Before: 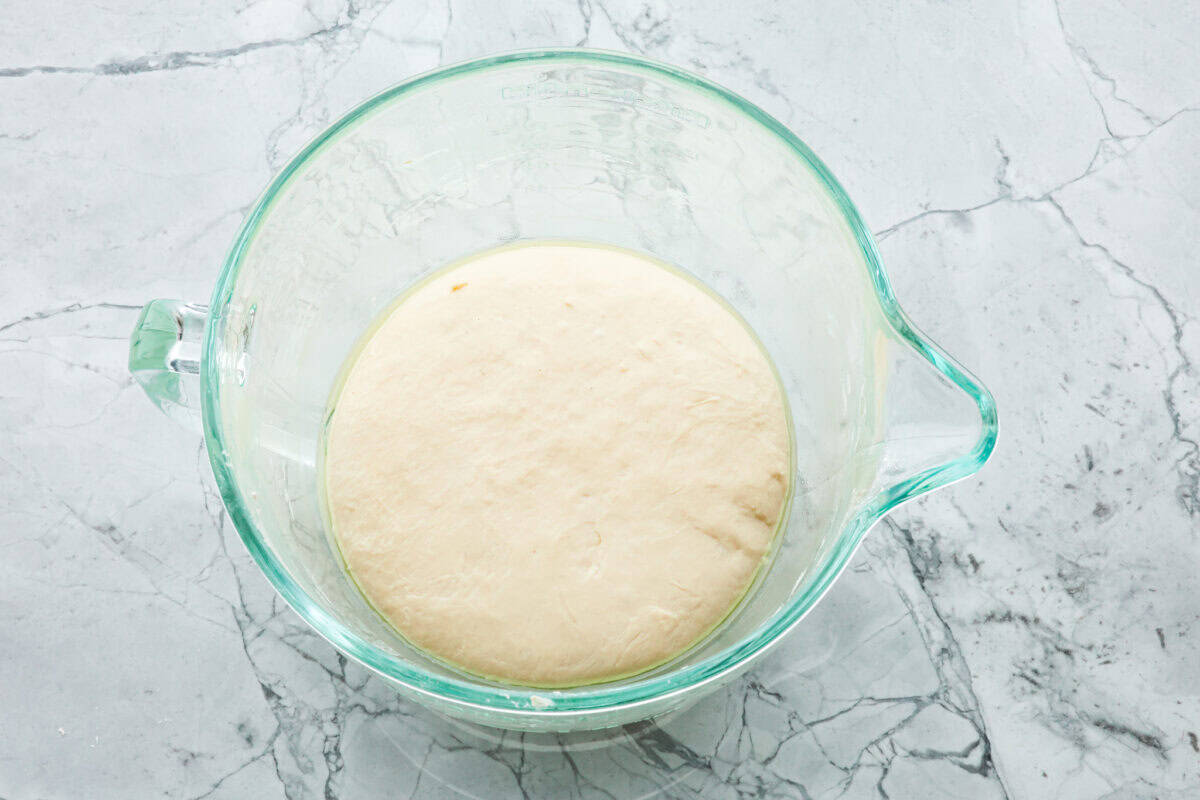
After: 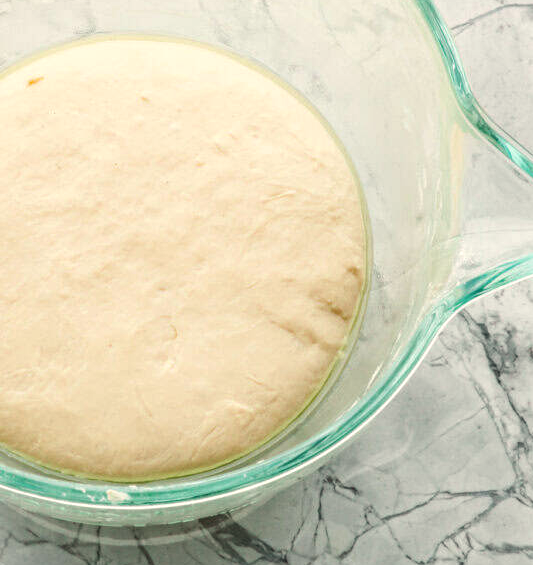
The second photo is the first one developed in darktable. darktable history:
color calibration: x 0.328, y 0.344, temperature 5661.56 K
crop: left 35.361%, top 25.853%, right 20.19%, bottom 3.459%
local contrast: highlights 29%, shadows 74%, midtone range 0.746
